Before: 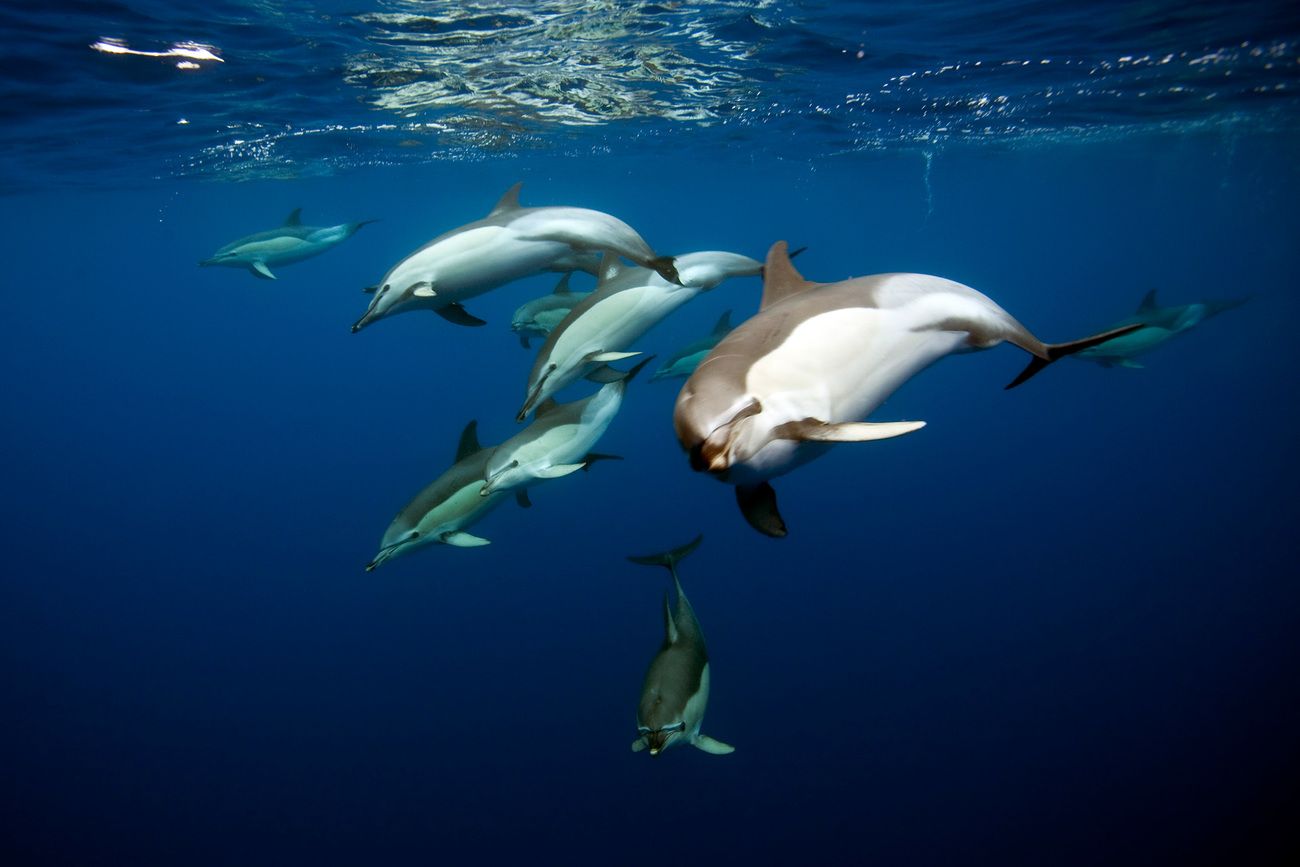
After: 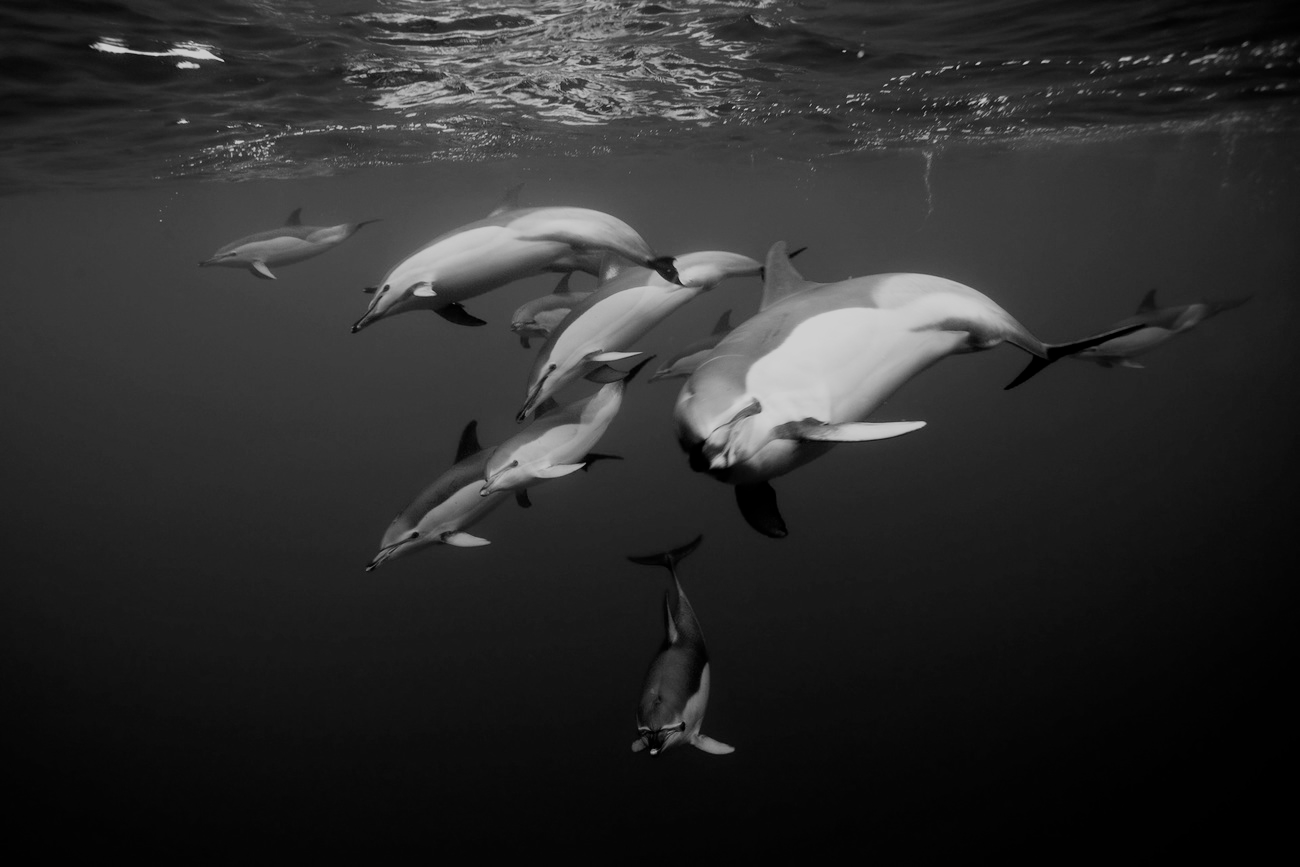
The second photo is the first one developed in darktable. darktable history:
filmic rgb: black relative exposure -6.68 EV, white relative exposure 4.56 EV, hardness 3.25
monochrome: a 32, b 64, size 2.3
contrast brightness saturation: contrast 0.01, saturation -0.05
color balance rgb: saturation formula JzAzBz (2021)
